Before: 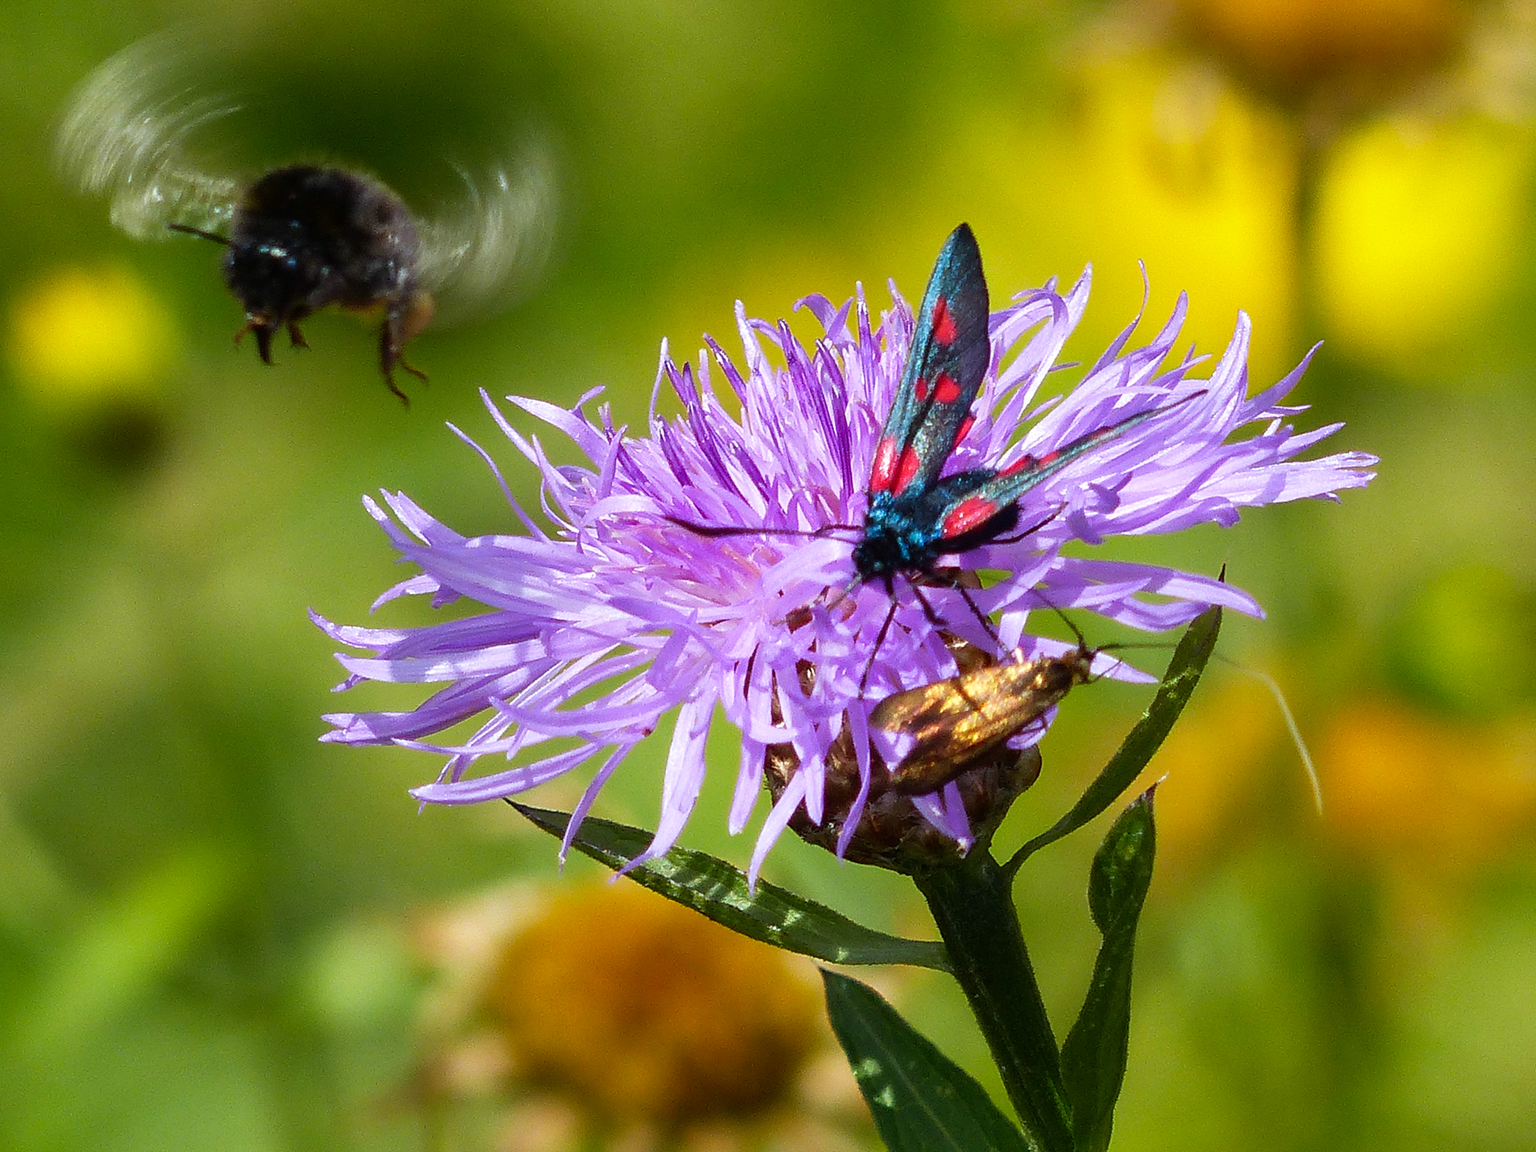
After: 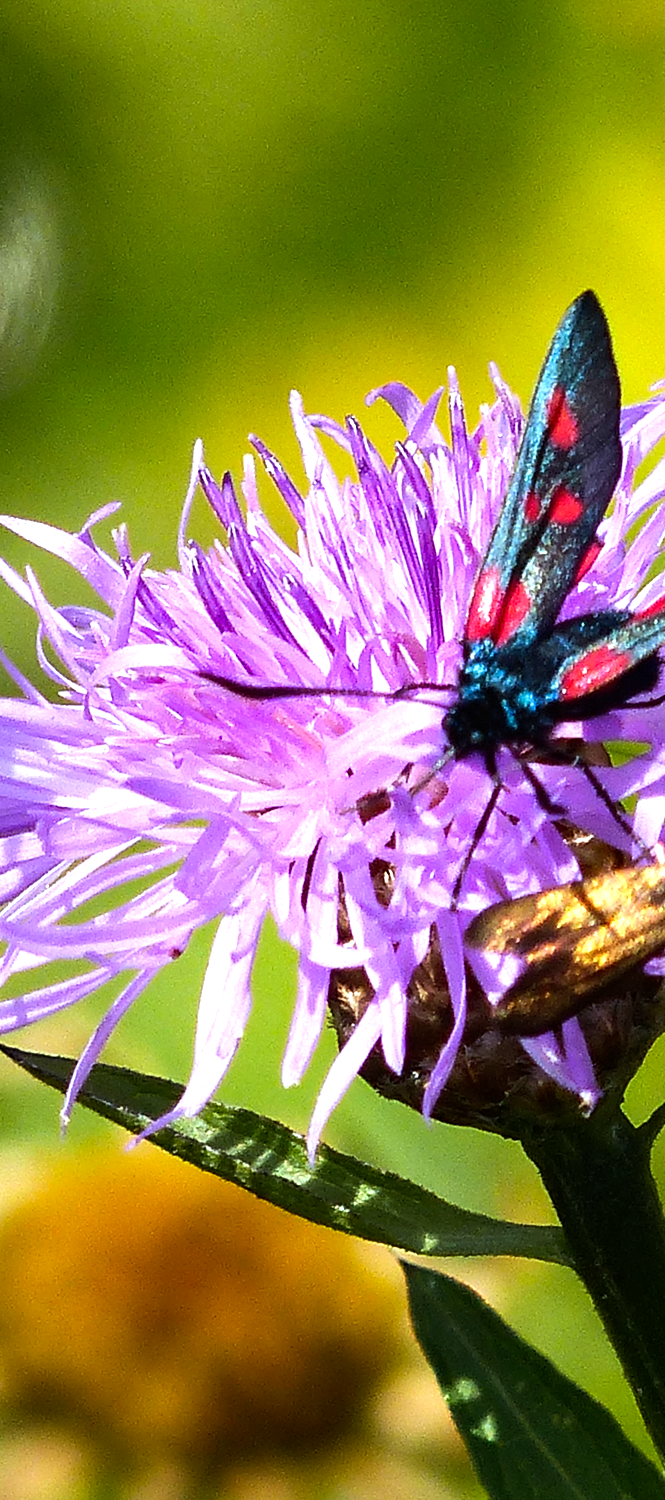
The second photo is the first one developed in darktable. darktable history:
tone equalizer: -8 EV -0.75 EV, -7 EV -0.7 EV, -6 EV -0.6 EV, -5 EV -0.4 EV, -3 EV 0.4 EV, -2 EV 0.6 EV, -1 EV 0.7 EV, +0 EV 0.75 EV, edges refinement/feathering 500, mask exposure compensation -1.57 EV, preserve details no
crop: left 33.36%, right 33.36%
haze removal: compatibility mode true, adaptive false
